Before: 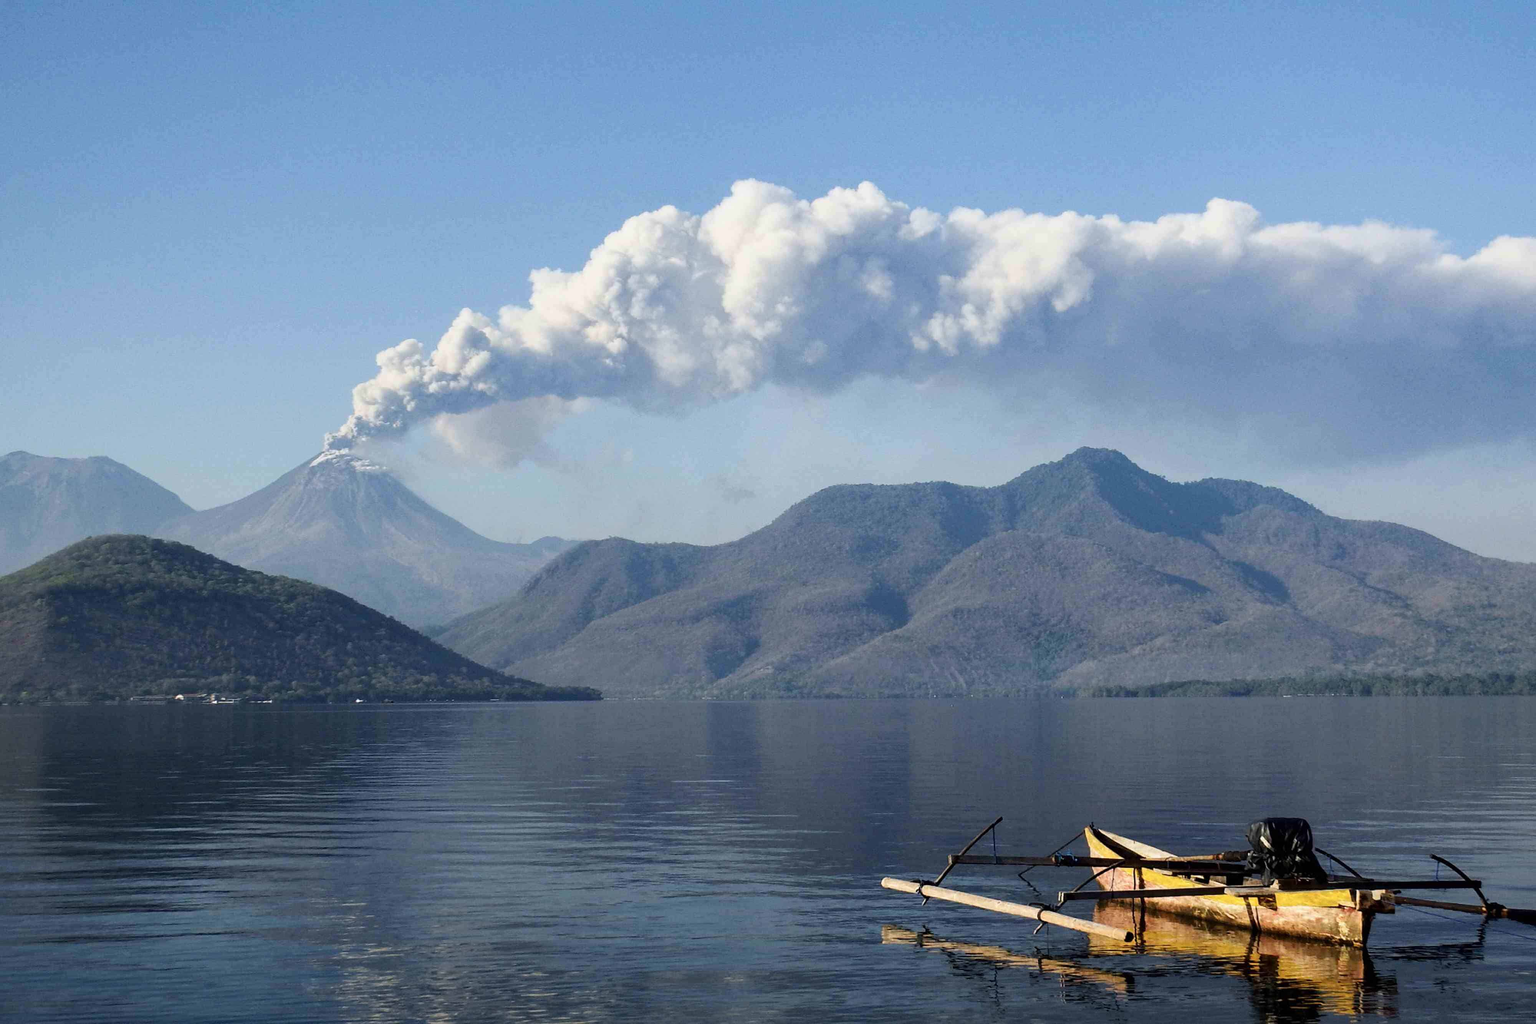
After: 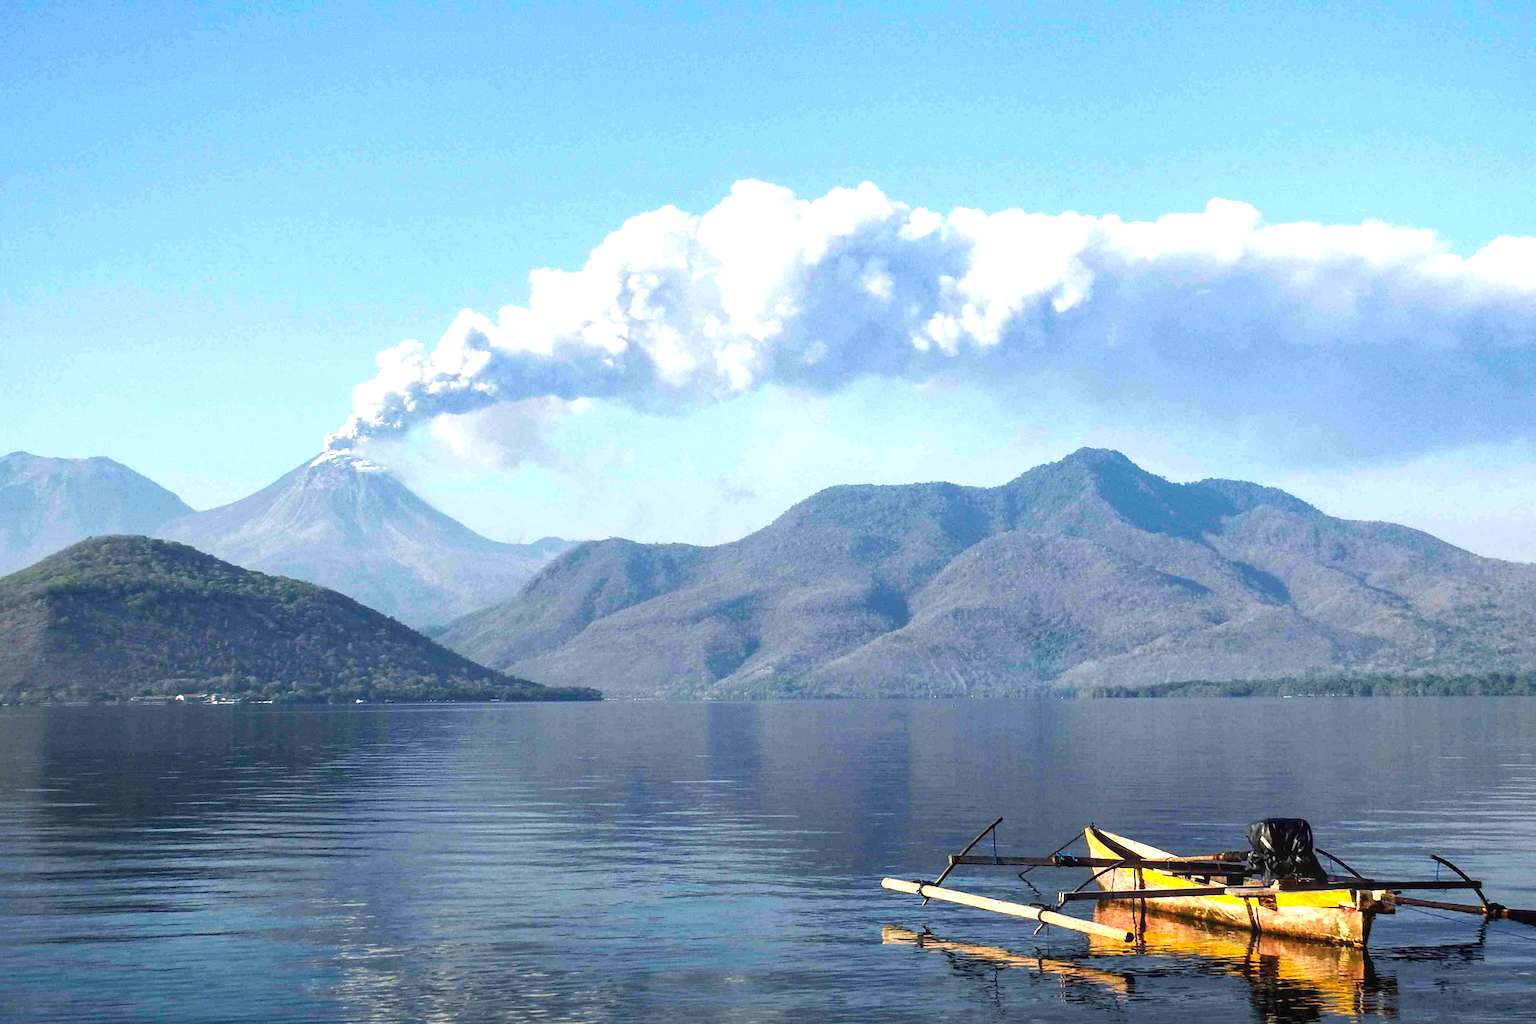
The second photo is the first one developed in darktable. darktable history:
local contrast: detail 110%
exposure: exposure 0.95 EV, compensate highlight preservation false
